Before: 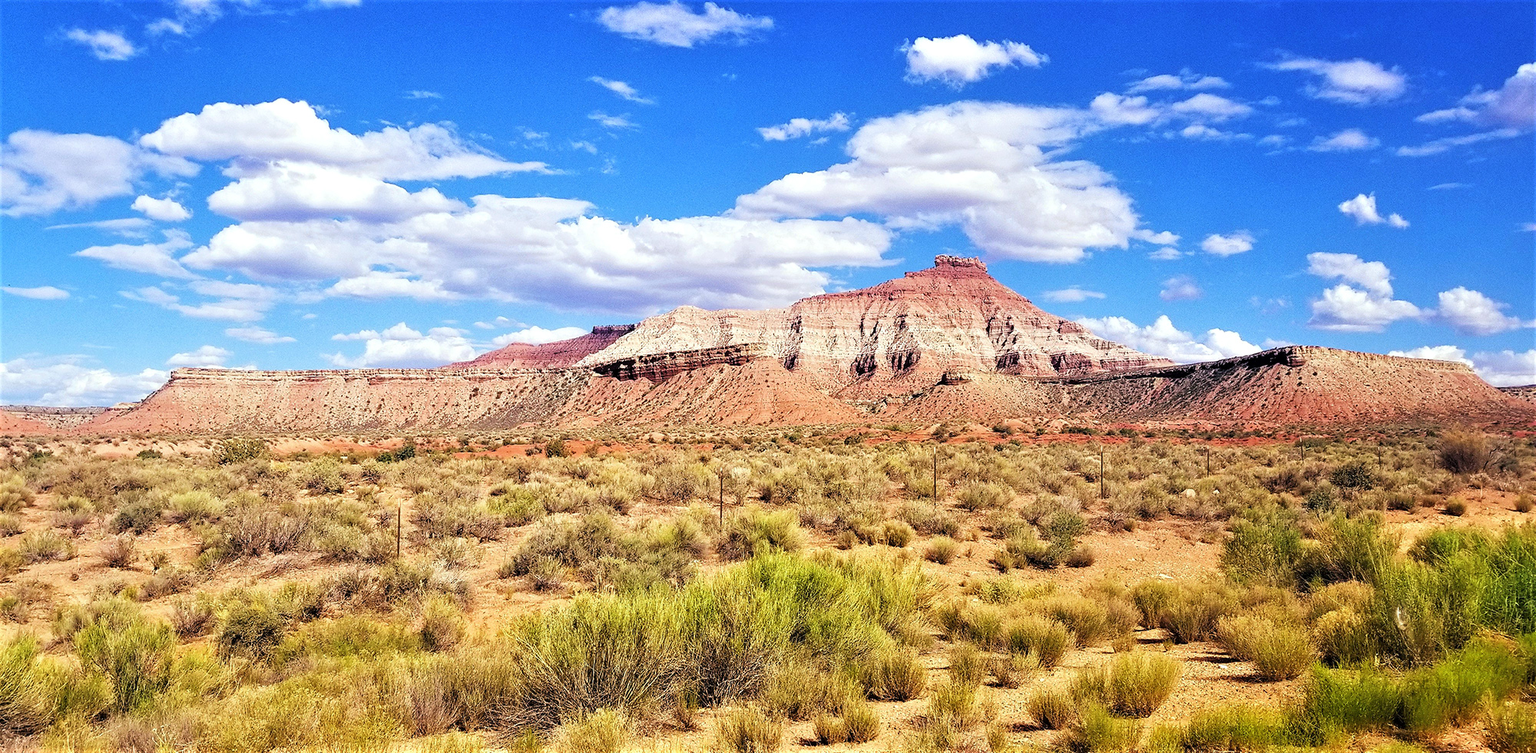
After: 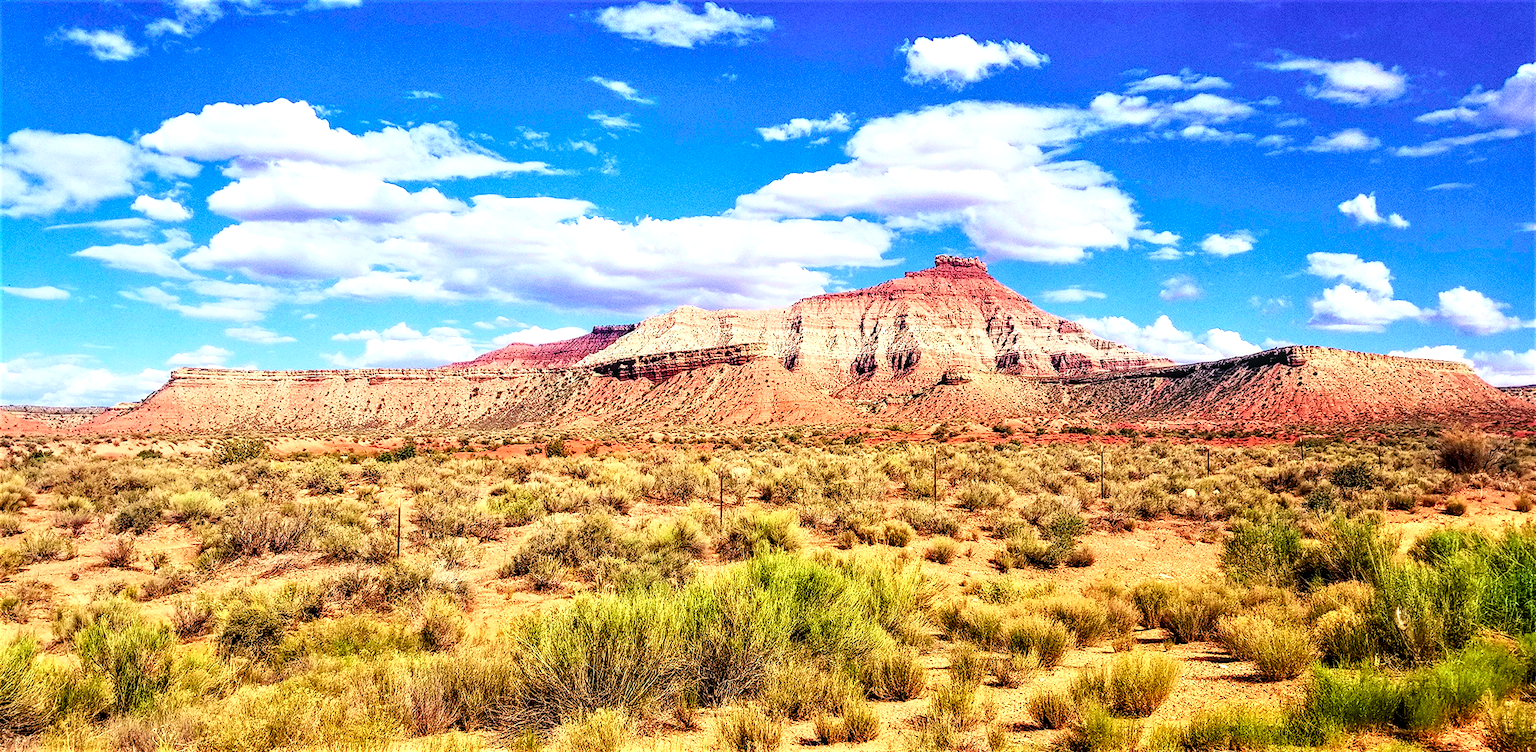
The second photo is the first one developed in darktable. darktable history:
tone curve: curves: ch0 [(0.001, 0.034) (0.115, 0.093) (0.251, 0.232) (0.382, 0.397) (0.652, 0.719) (0.802, 0.876) (1, 0.998)]; ch1 [(0, 0) (0.384, 0.324) (0.472, 0.466) (0.504, 0.5) (0.517, 0.533) (0.547, 0.564) (0.582, 0.628) (0.657, 0.727) (1, 1)]; ch2 [(0, 0) (0.278, 0.232) (0.5, 0.5) (0.531, 0.552) (0.61, 0.653) (1, 1)], color space Lab, independent channels, preserve colors none
local contrast: detail 150%
